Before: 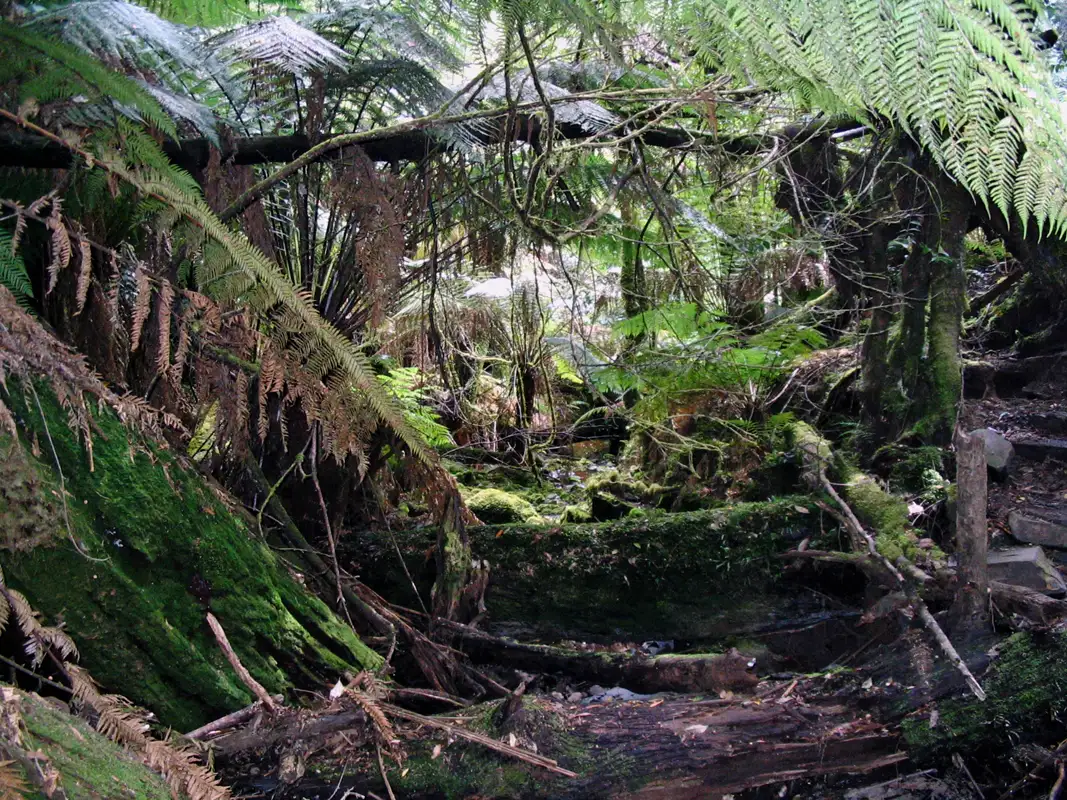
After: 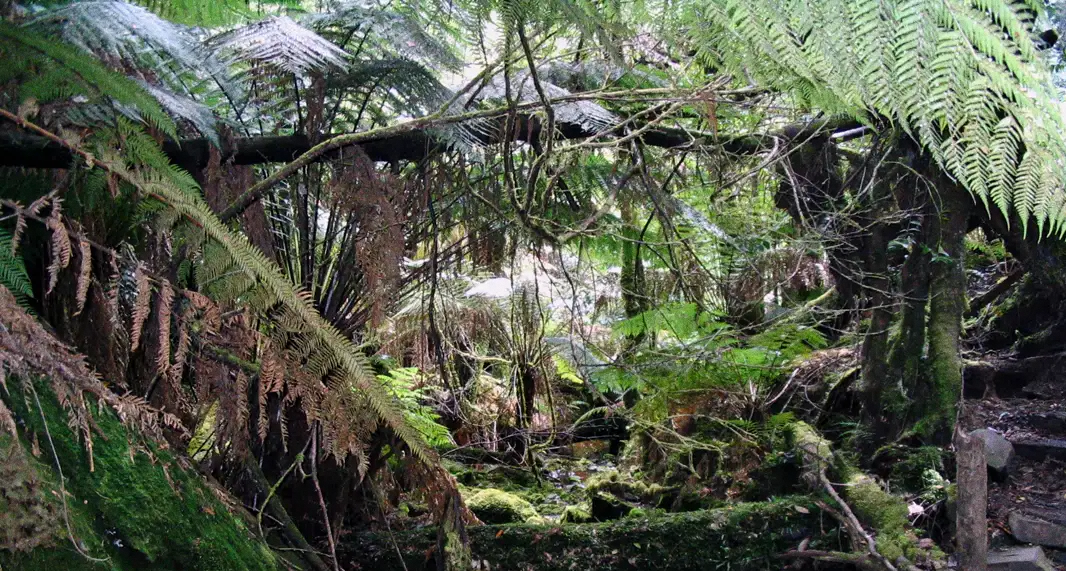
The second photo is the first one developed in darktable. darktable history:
crop: bottom 28.576%
grain: coarseness 0.09 ISO
